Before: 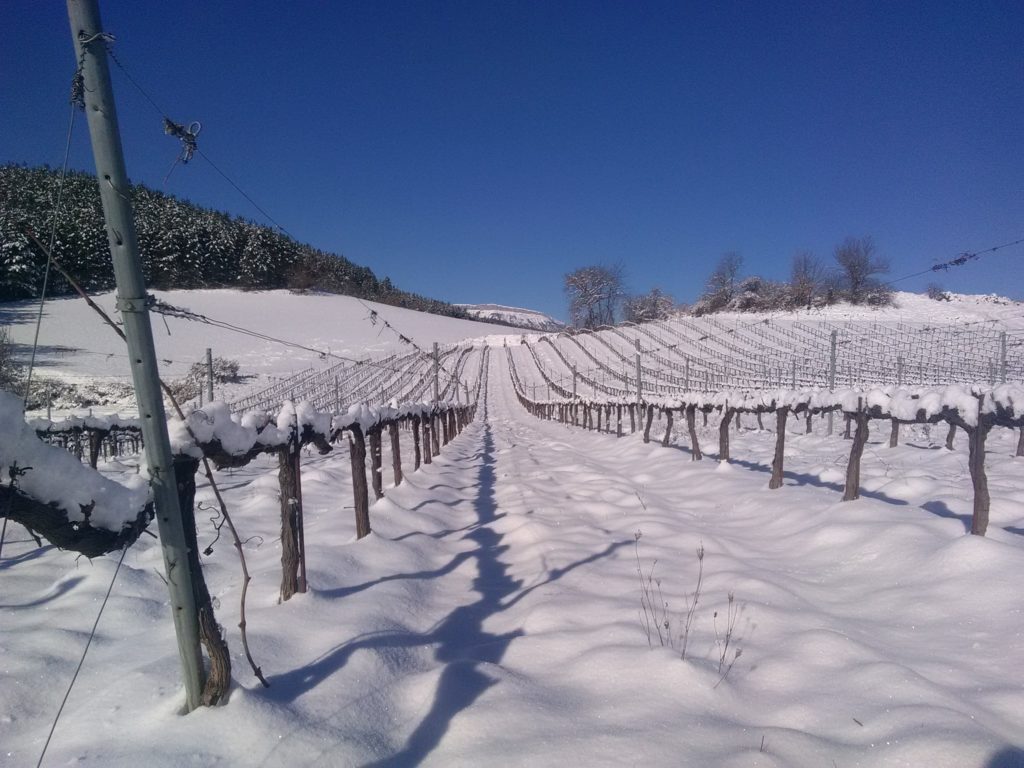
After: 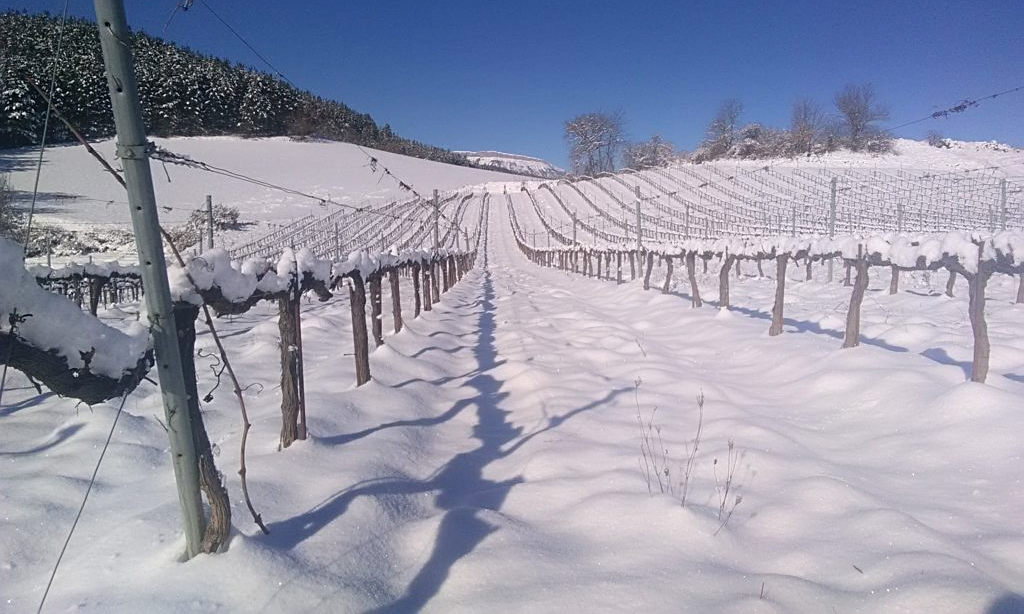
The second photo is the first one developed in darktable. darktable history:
bloom: on, module defaults
crop and rotate: top 19.998%
sharpen: on, module defaults
